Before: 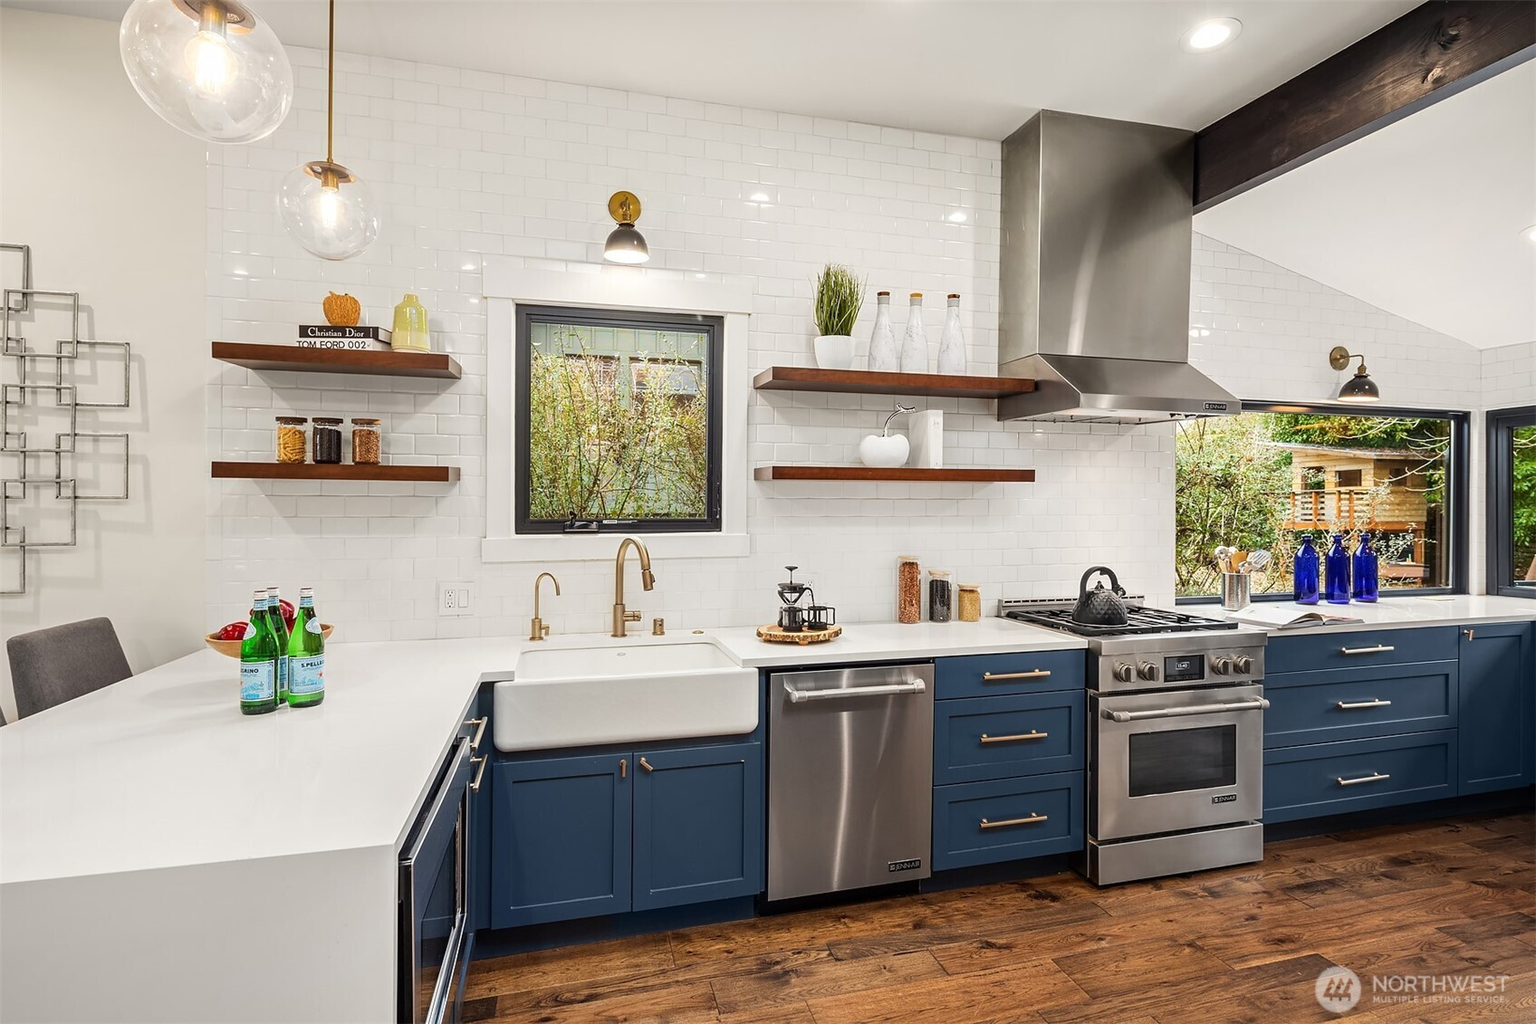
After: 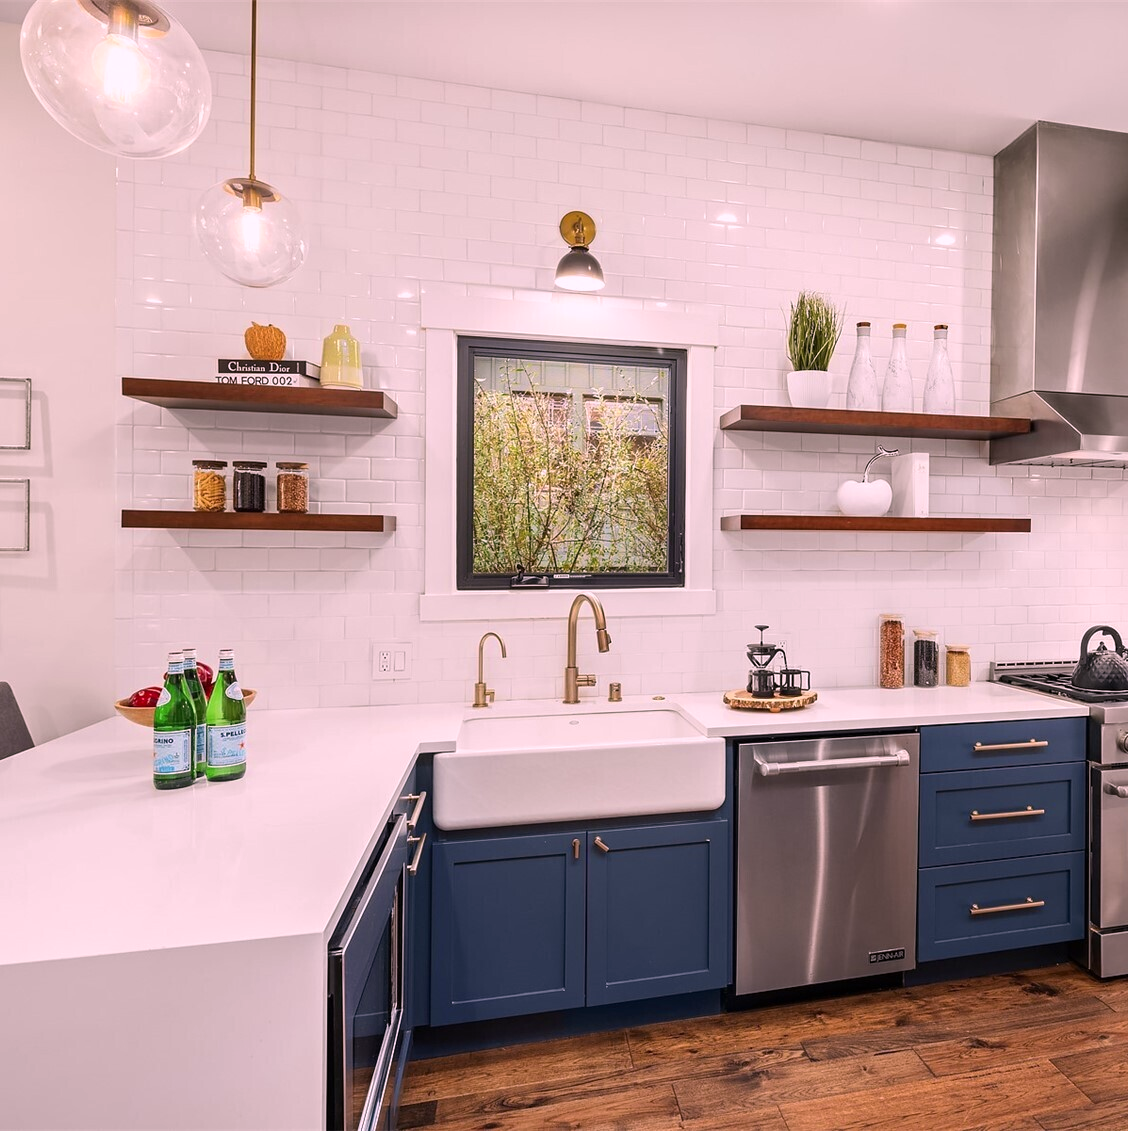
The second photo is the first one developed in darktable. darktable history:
color correction: highlights a* 14.57, highlights b* 4.9
color calibration: illuminant as shot in camera, x 0.358, y 0.373, temperature 4628.91 K
crop and rotate: left 6.633%, right 26.852%
